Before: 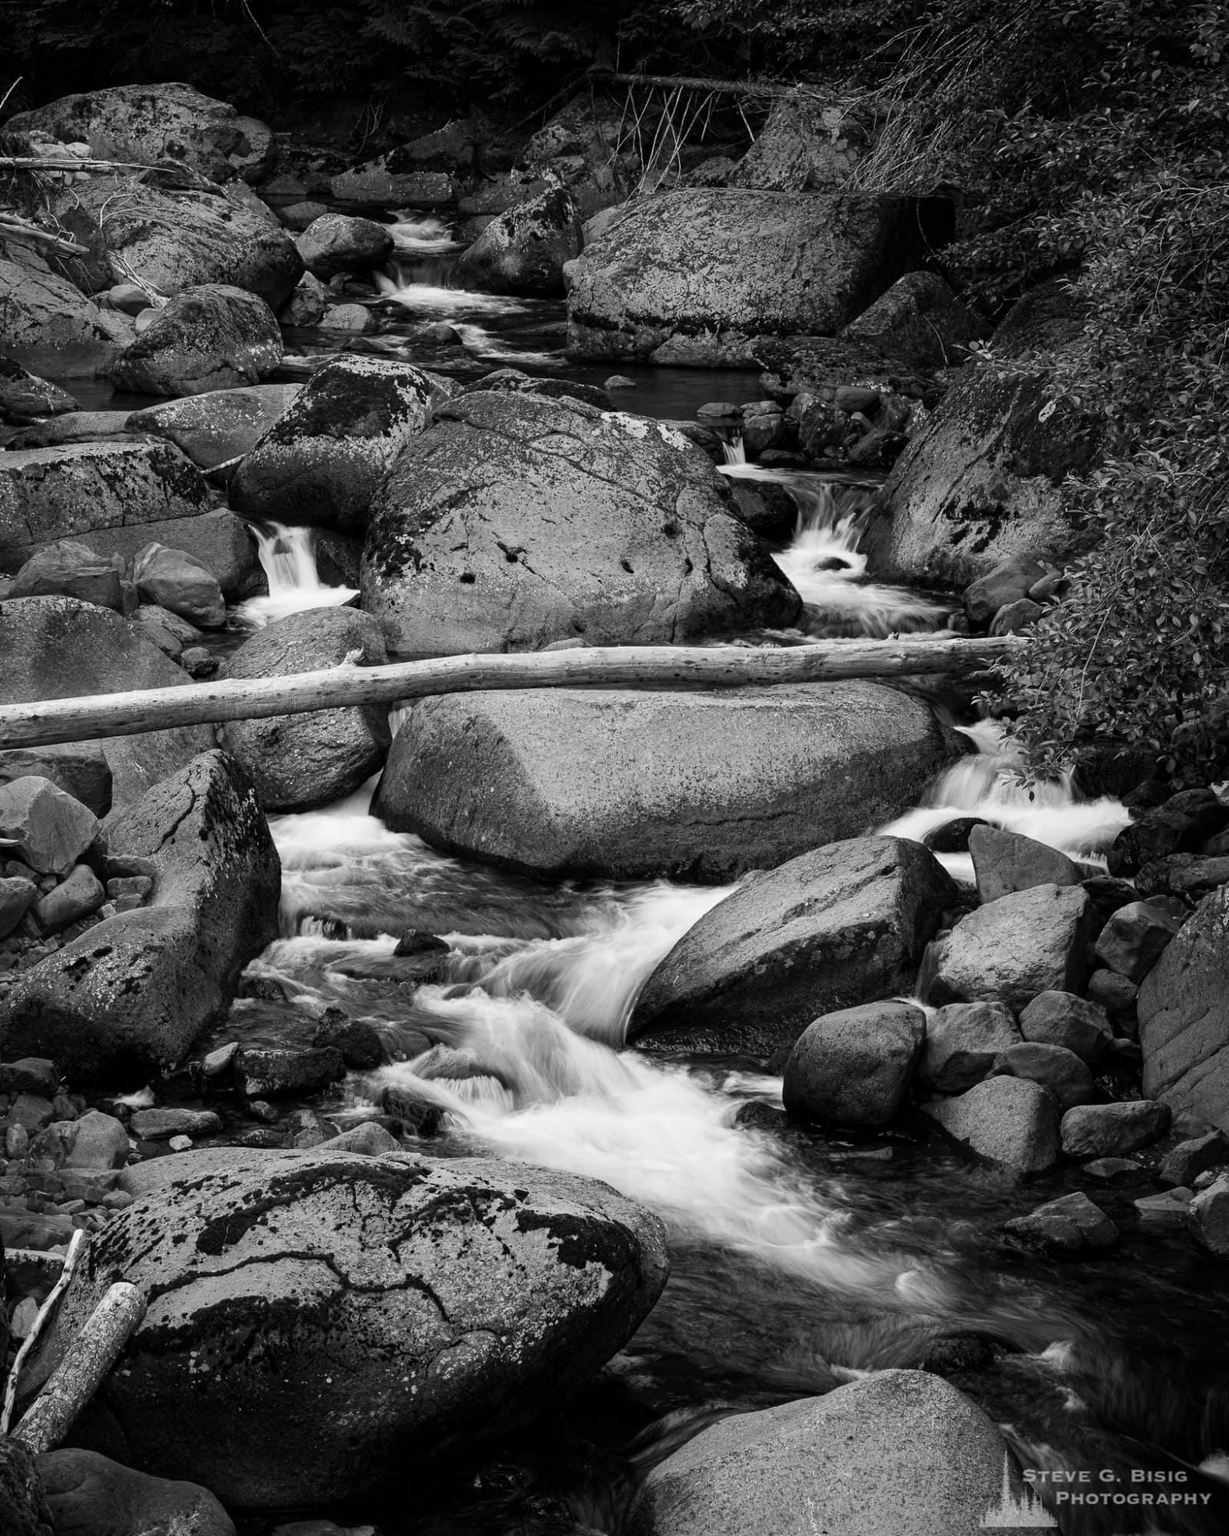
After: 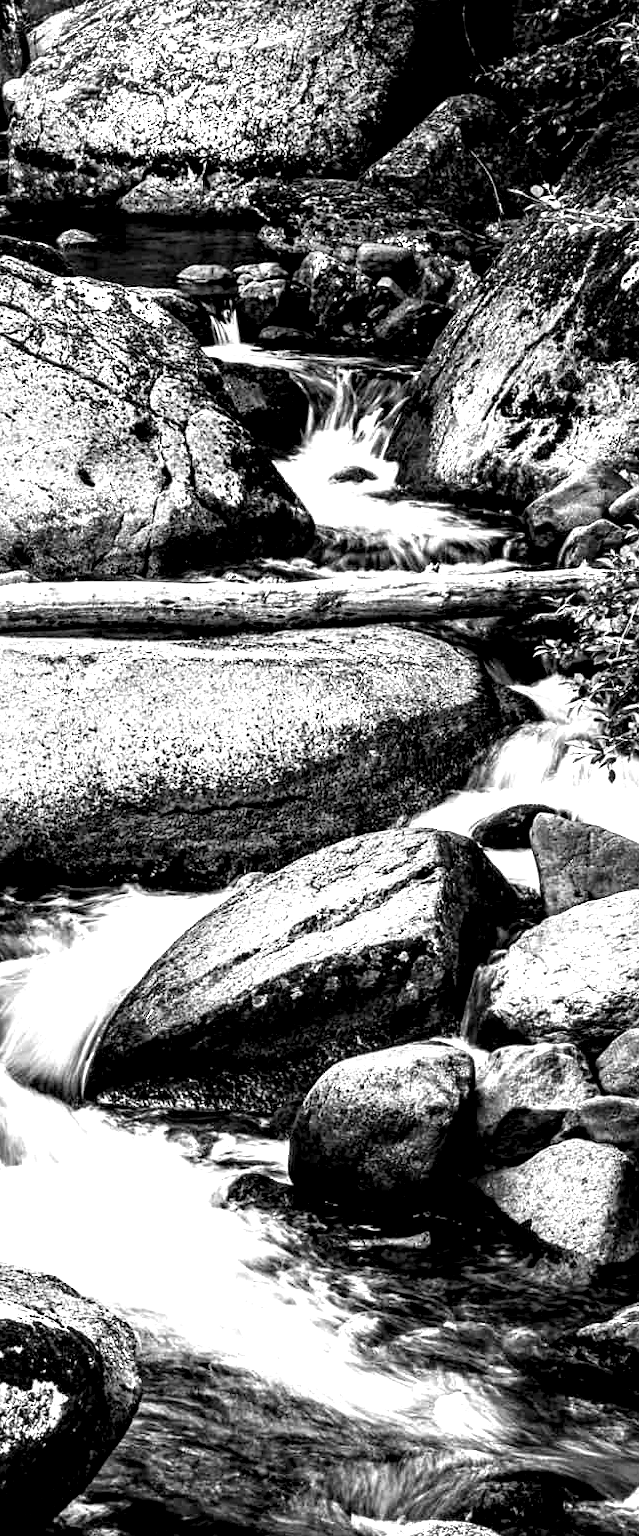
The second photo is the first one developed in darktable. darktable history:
local contrast: highlights 116%, shadows 42%, detail 294%
crop: left 45.638%, top 12.965%, right 14.244%, bottom 10.05%
exposure: black level correction 0, exposure 0.695 EV, compensate highlight preservation false
